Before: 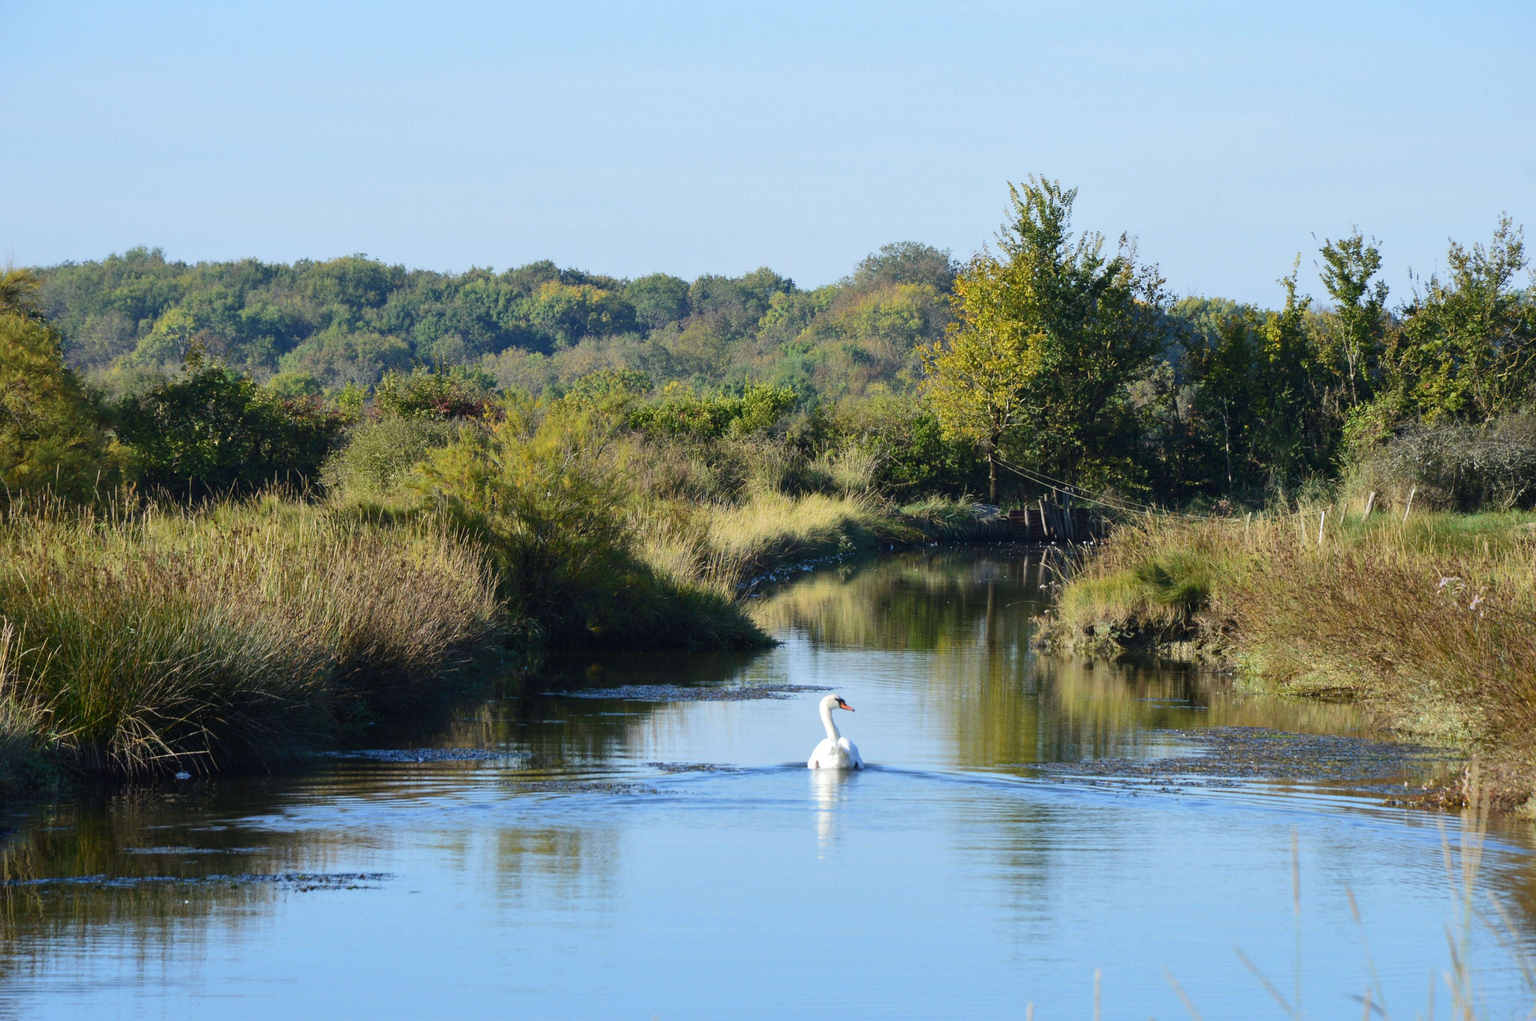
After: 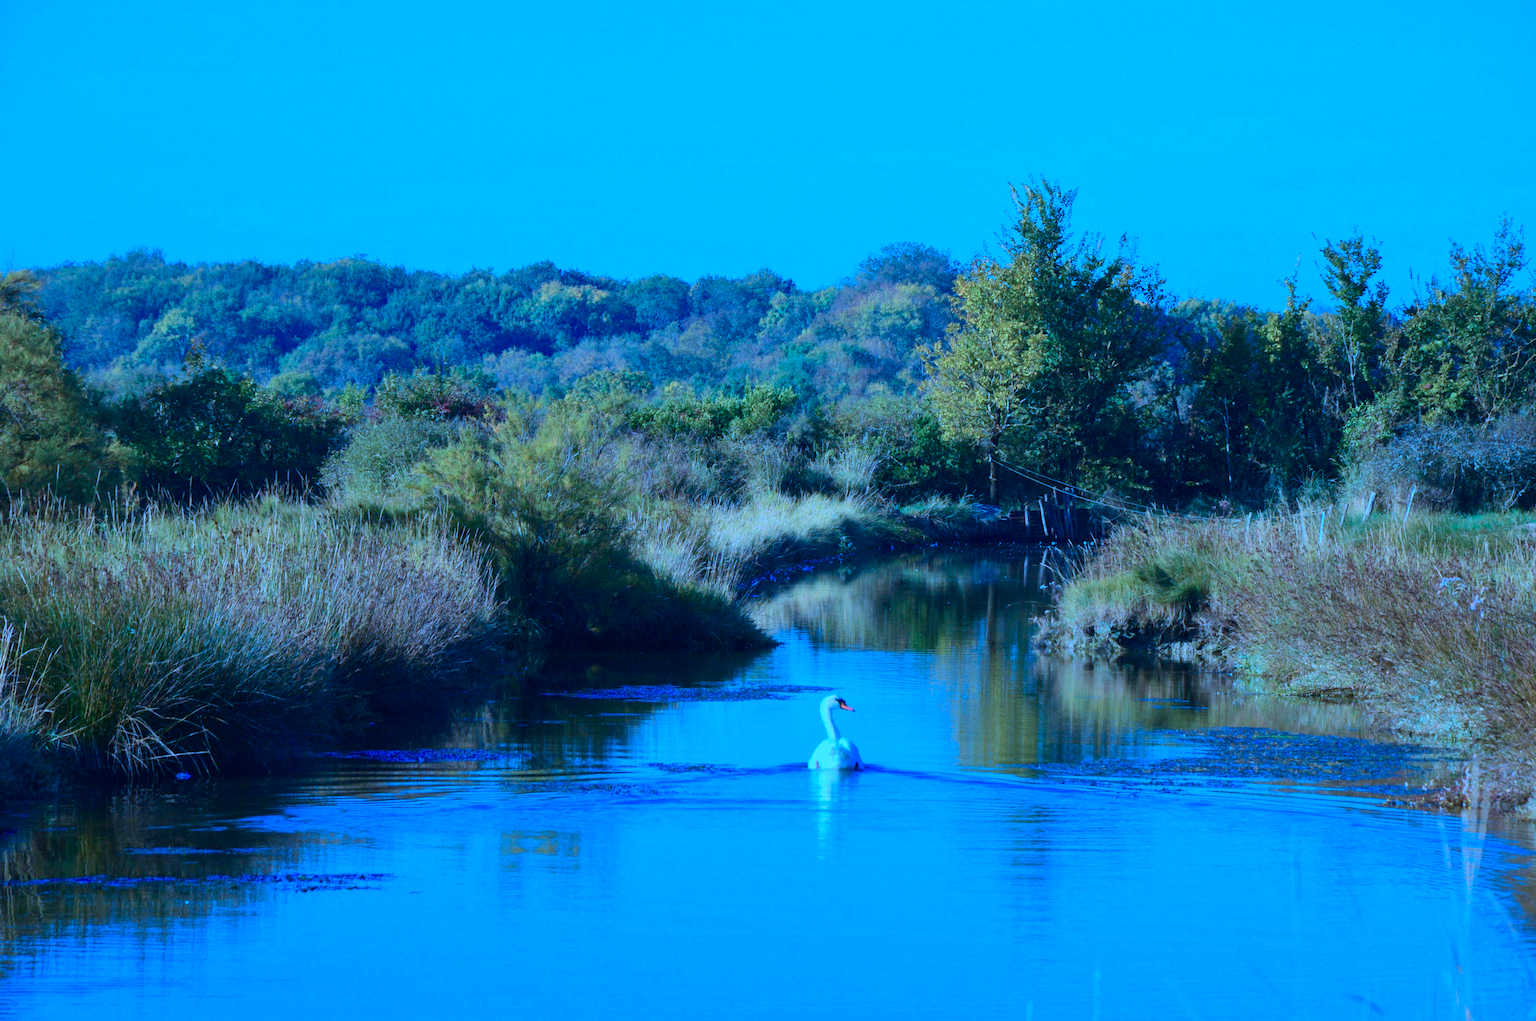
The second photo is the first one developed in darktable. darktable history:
color calibration: output R [0.999, 0.026, -0.11, 0], output G [-0.019, 1.037, -0.099, 0], output B [0.022, -0.023, 0.902, 0], illuminant custom, x 0.461, y 0.428, temperature 2625.5 K
